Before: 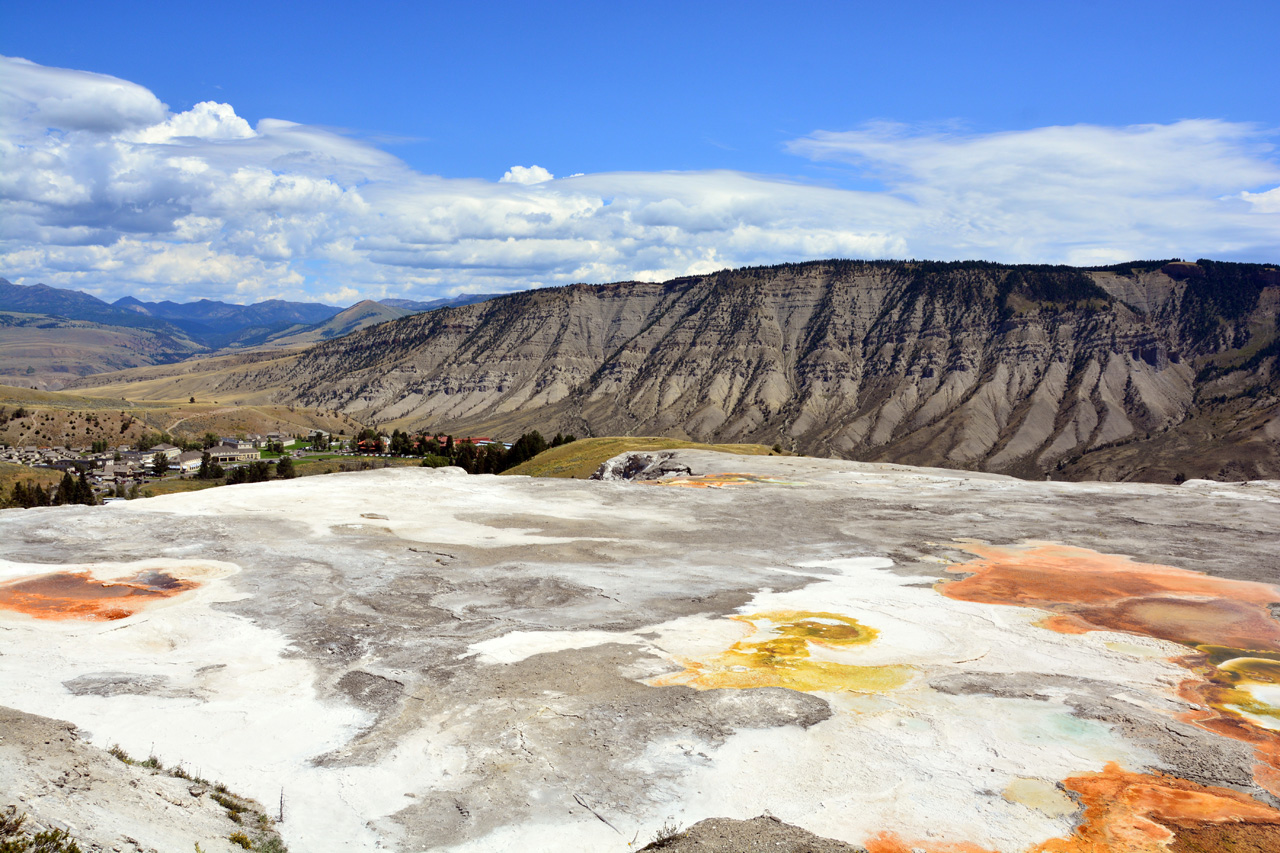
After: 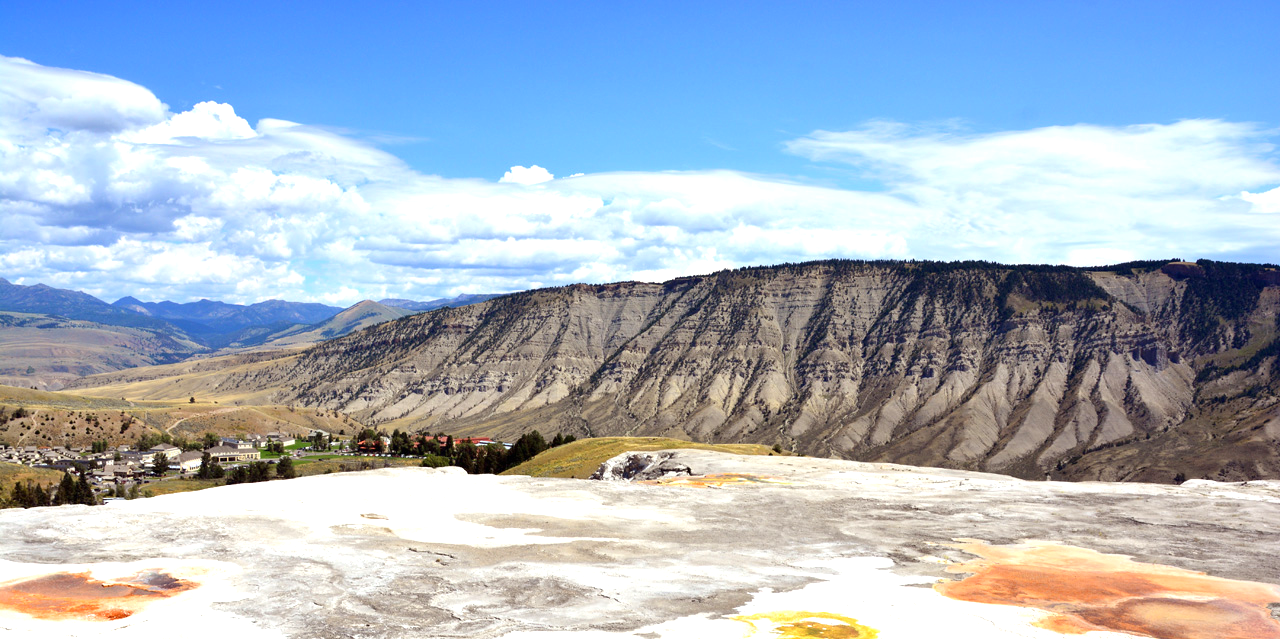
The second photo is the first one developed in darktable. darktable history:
exposure: black level correction 0, exposure 1 EV, compensate exposure bias true, compensate highlight preservation false
crop: bottom 24.992%
